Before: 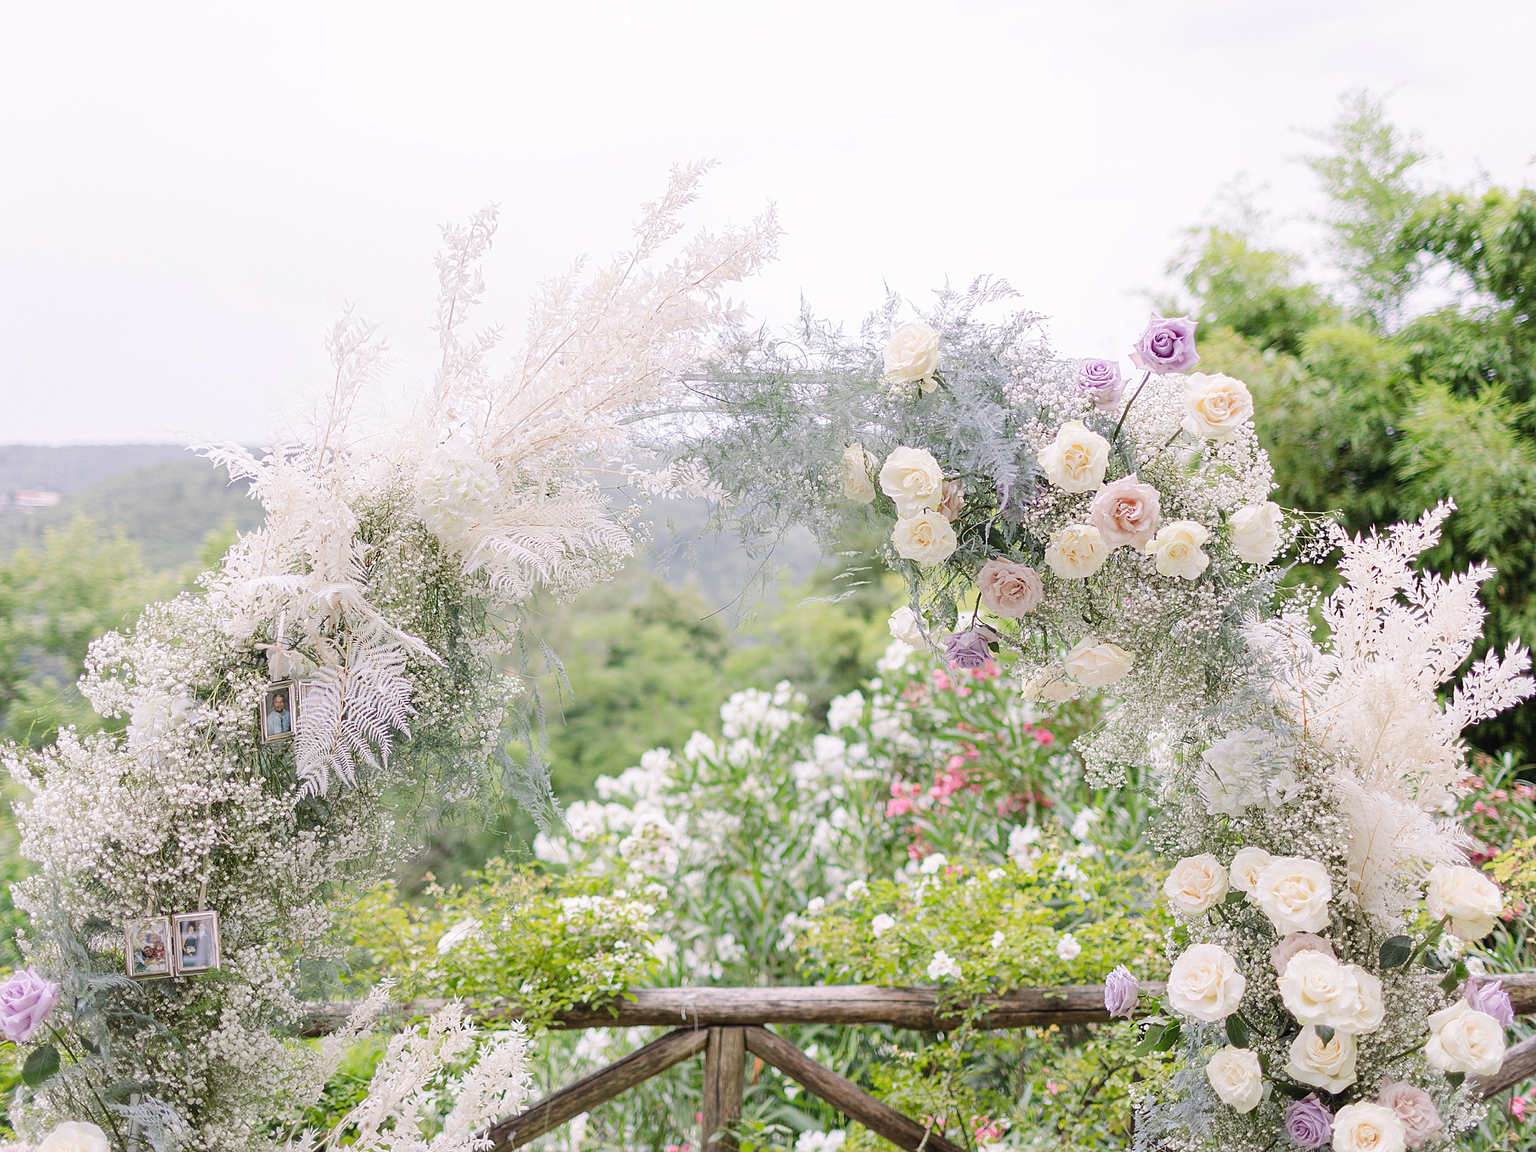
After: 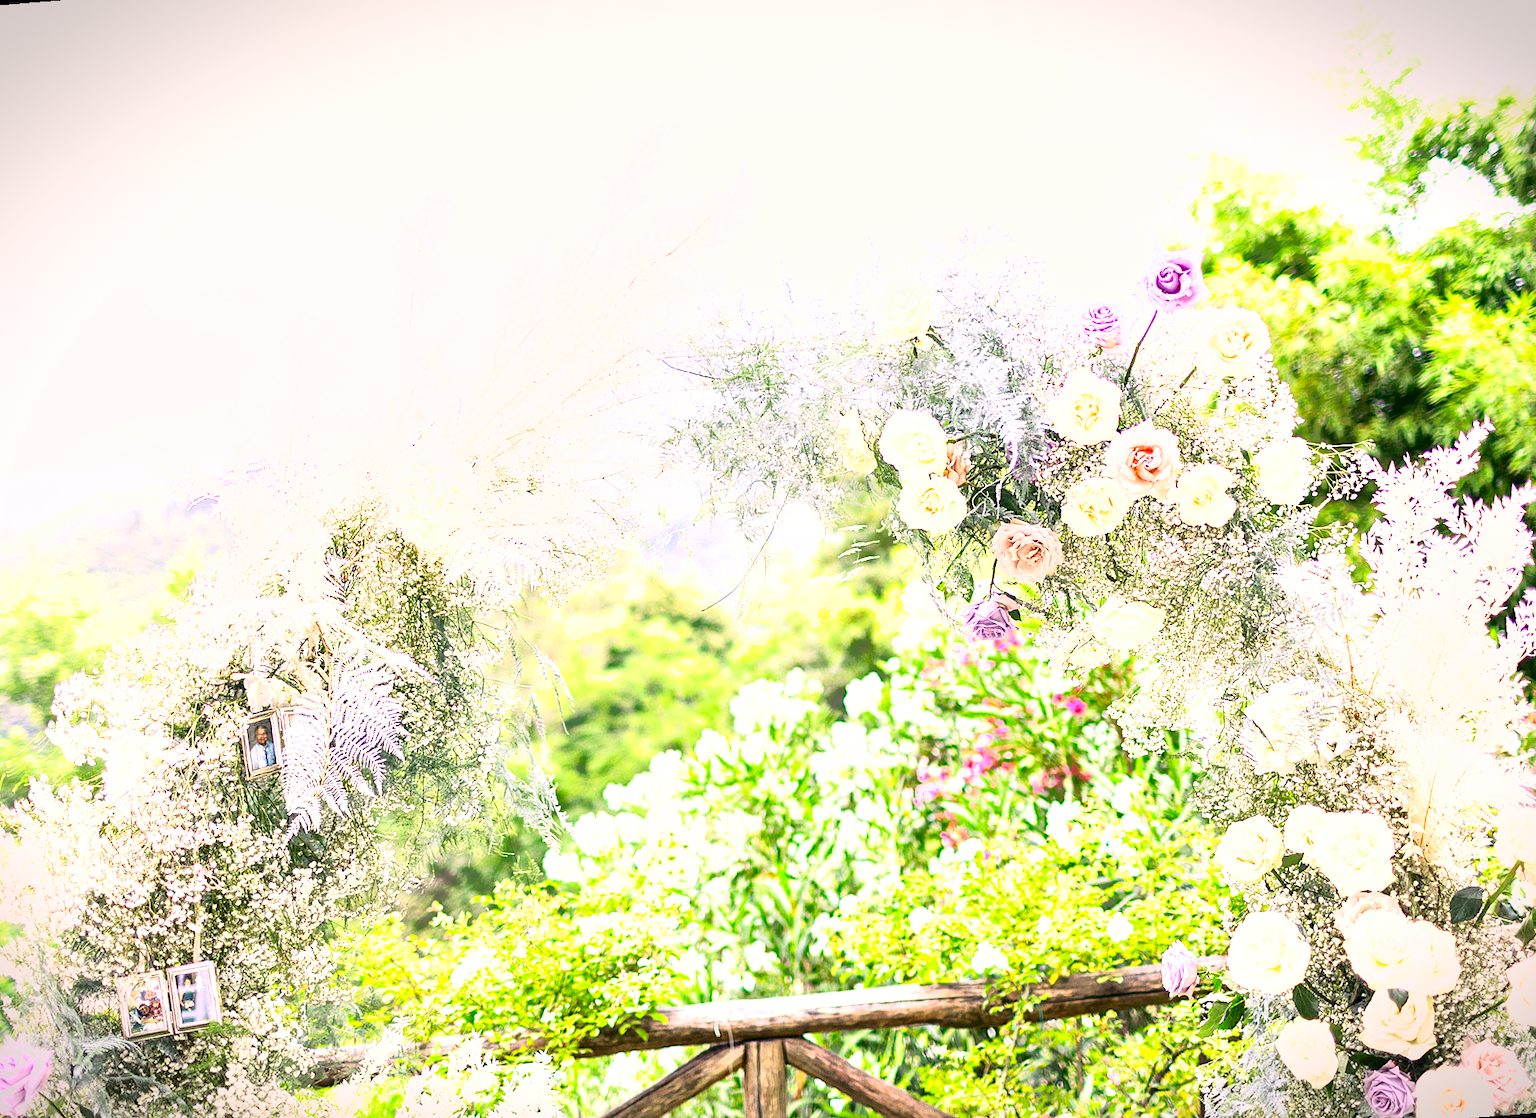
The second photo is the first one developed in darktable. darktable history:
local contrast: mode bilateral grid, contrast 20, coarseness 50, detail 159%, midtone range 0.2
rotate and perspective: rotation -4.57°, crop left 0.054, crop right 0.944, crop top 0.087, crop bottom 0.914
color correction: highlights a* 5.38, highlights b* 5.3, shadows a* -4.26, shadows b* -5.11
vignetting: fall-off start 100%, brightness -0.406, saturation -0.3, width/height ratio 1.324, dithering 8-bit output, unbound false
exposure: black level correction 0.001, exposure 1 EV, compensate highlight preservation false
contrast brightness saturation: contrast 0.4, brightness 0.05, saturation 0.25
shadows and highlights: on, module defaults
